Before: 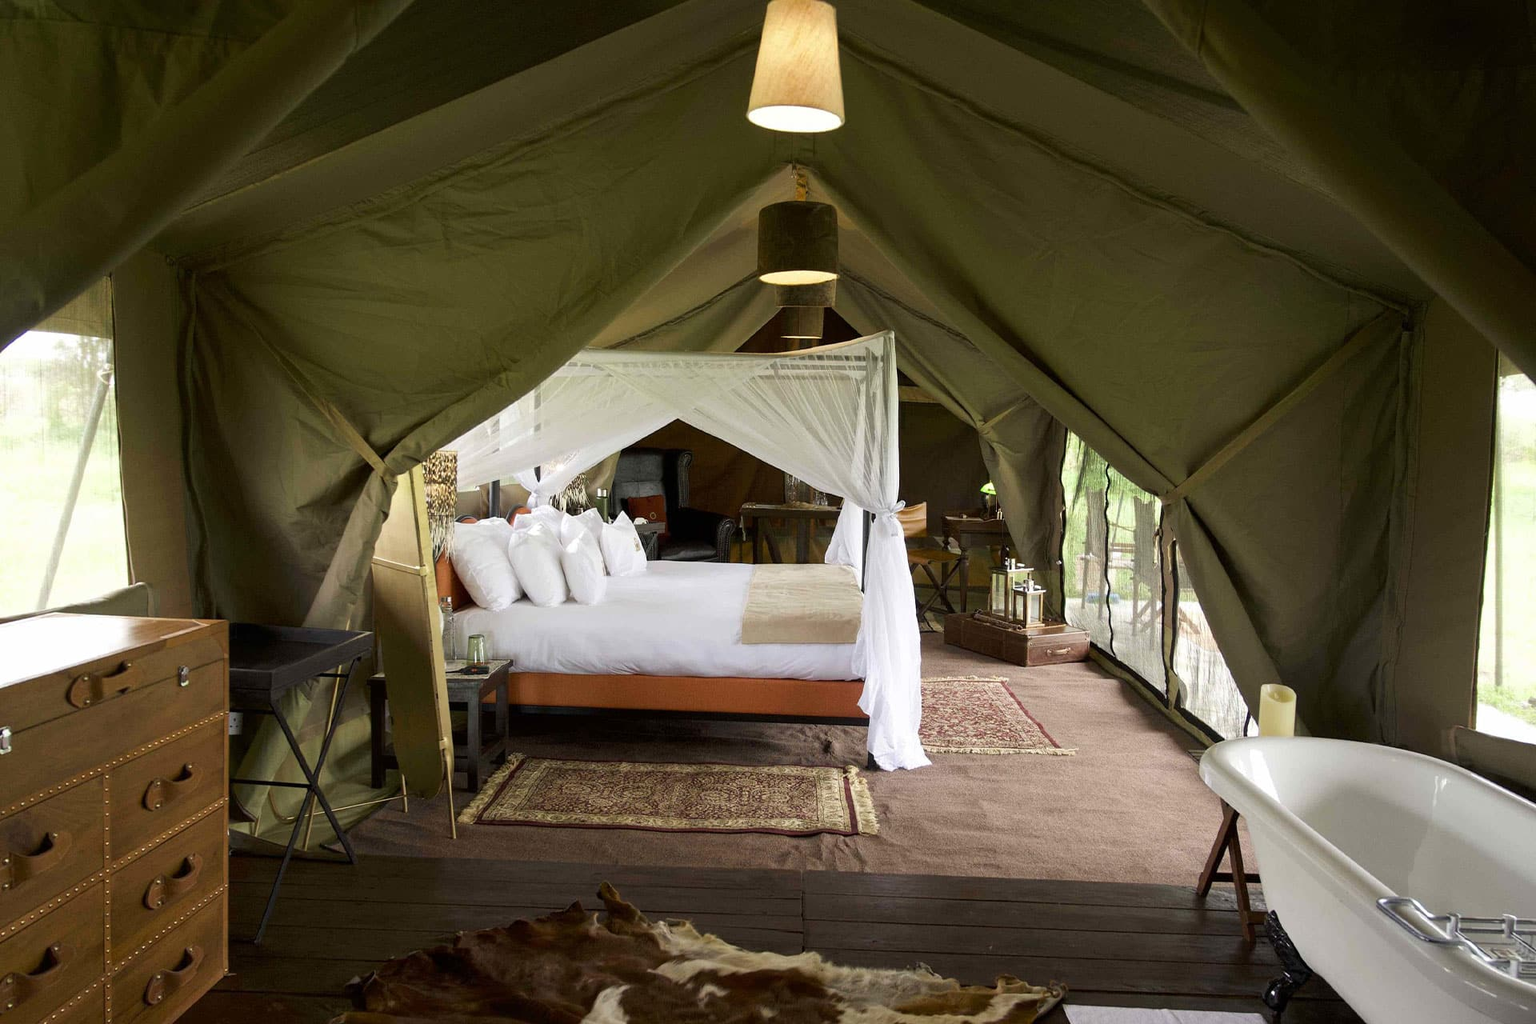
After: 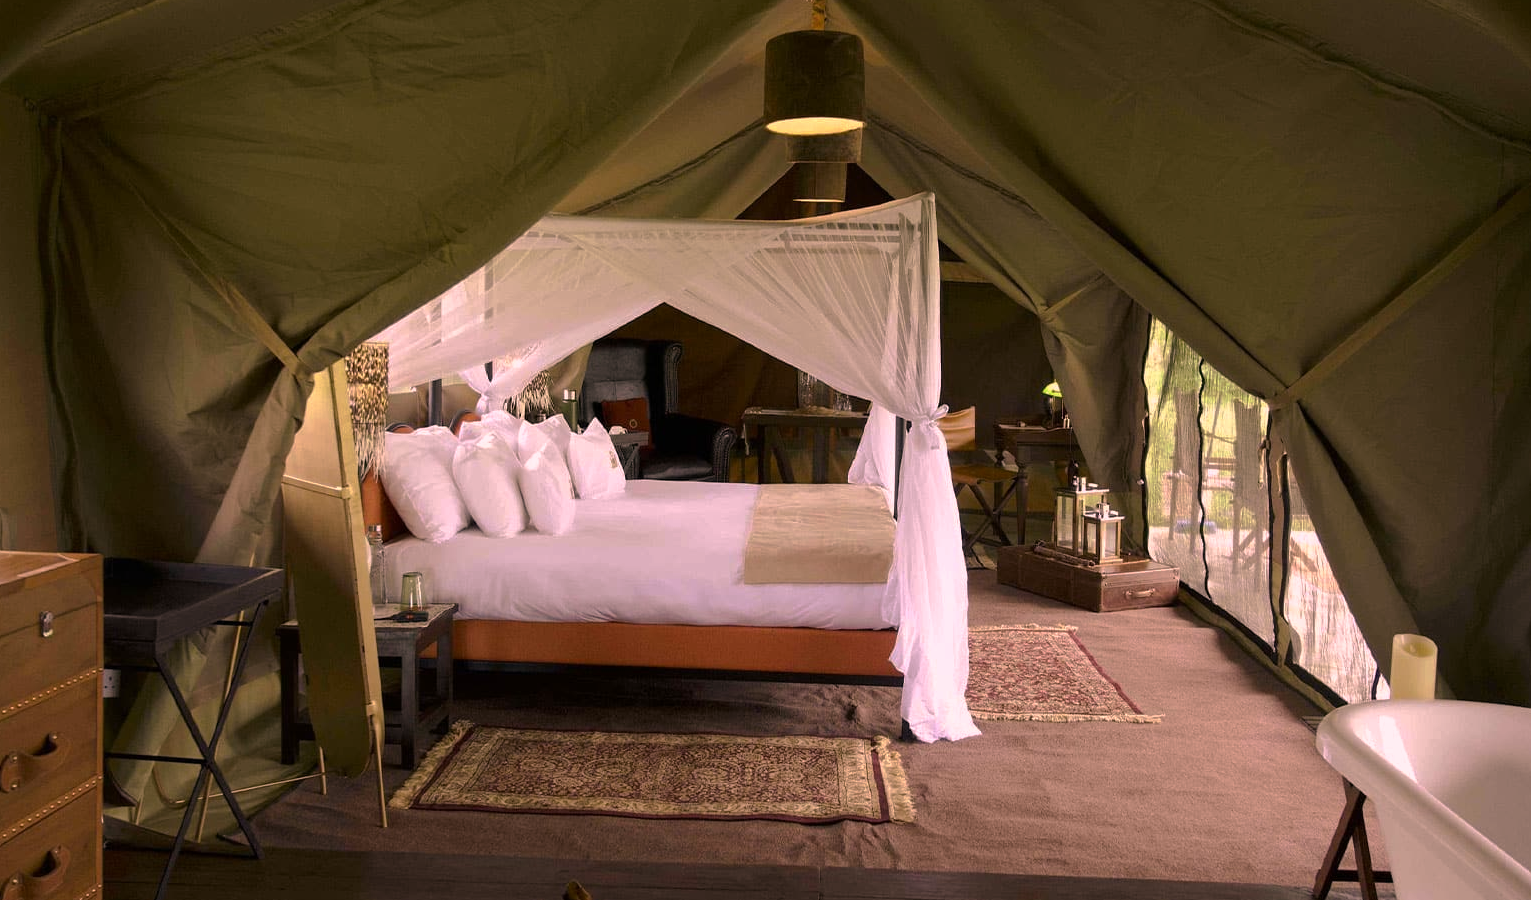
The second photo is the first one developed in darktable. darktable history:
color calibration: illuminant as shot in camera, x 0.358, y 0.373, temperature 4628.91 K
tone curve: curves: ch0 [(0, 0) (0.568, 0.517) (0.8, 0.717) (1, 1)], preserve colors none
color correction: highlights a* 21.21, highlights b* 19.59
crop: left 9.567%, top 17.296%, right 10.689%, bottom 12.381%
